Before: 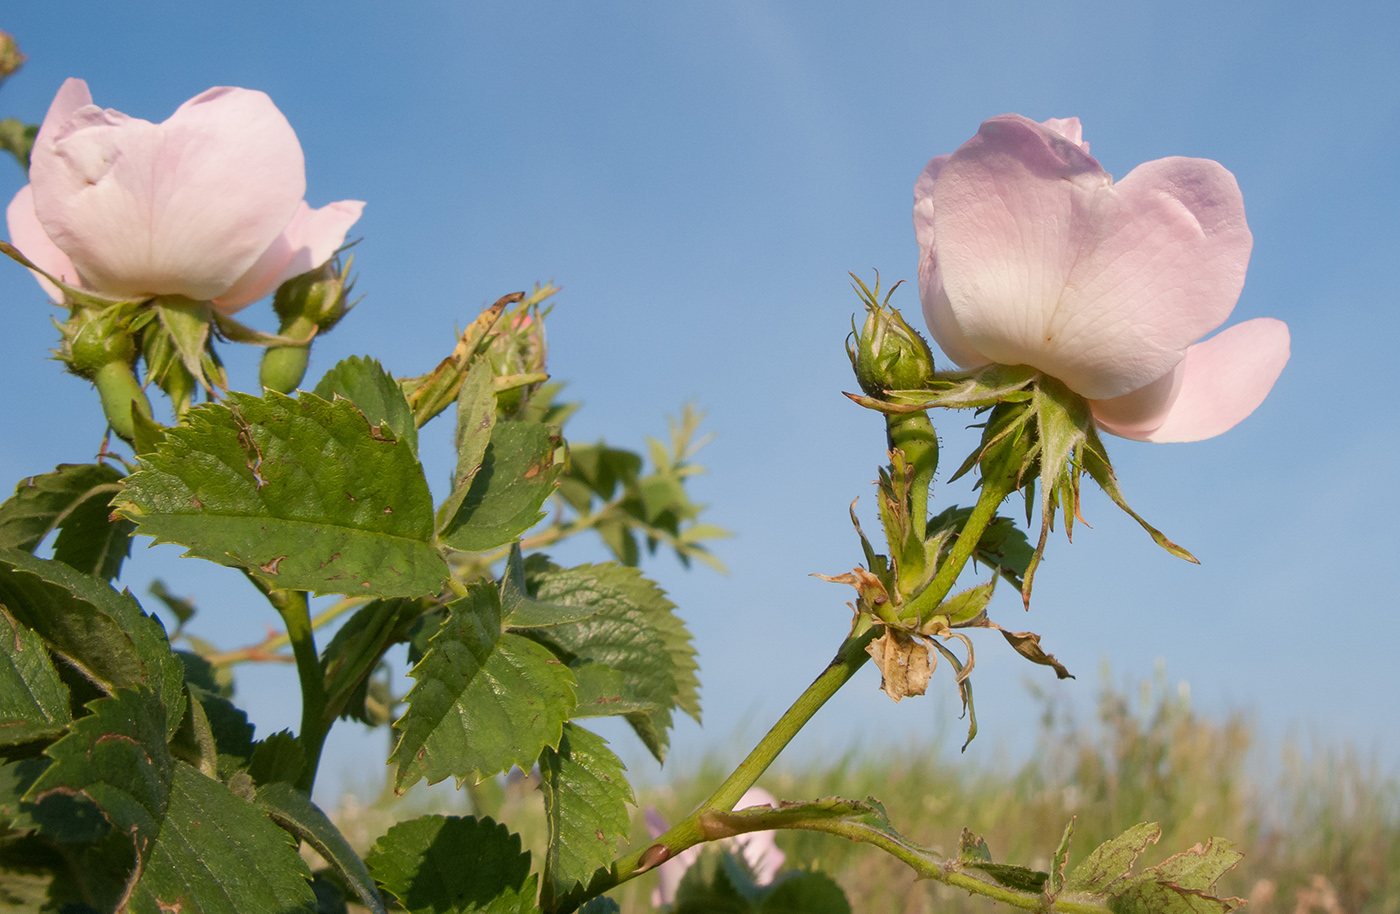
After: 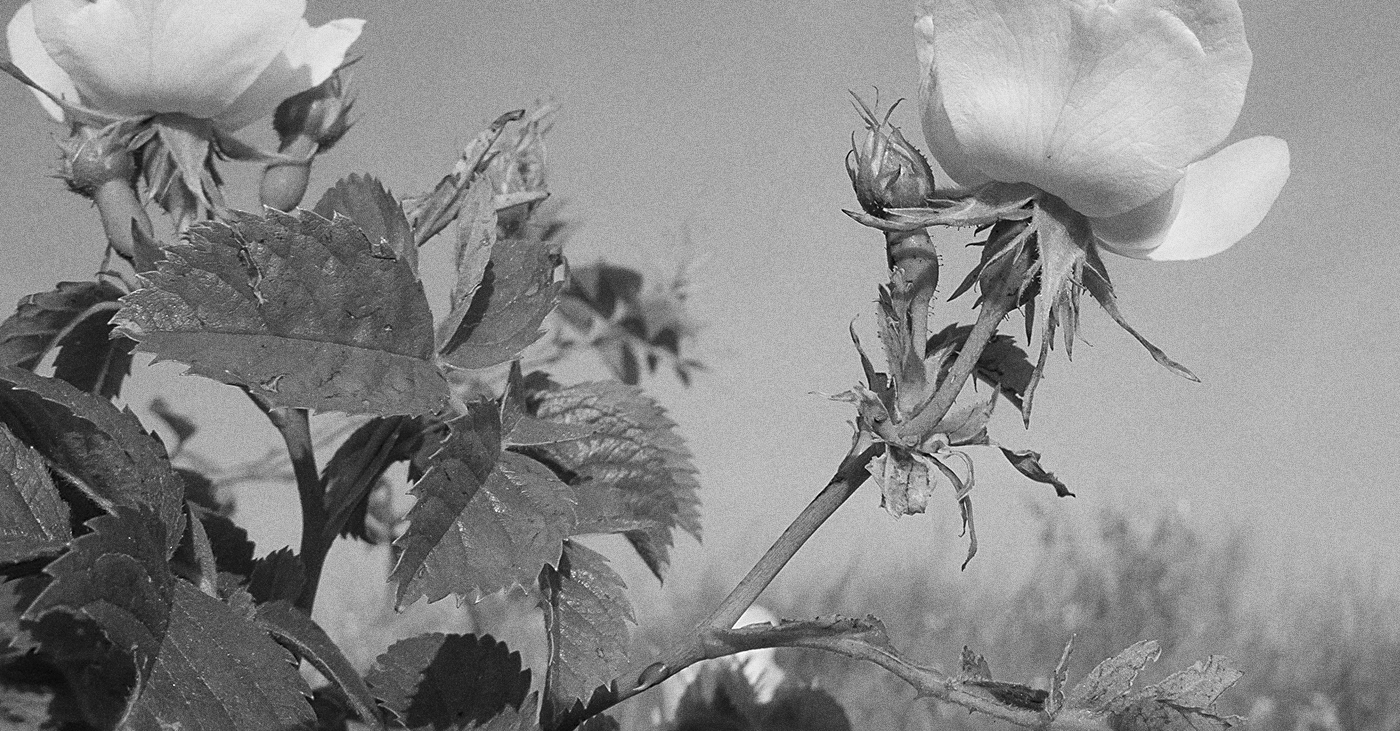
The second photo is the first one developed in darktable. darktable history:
sharpen: on, module defaults
crop and rotate: top 19.998%
grain: coarseness 0.09 ISO, strength 40%
monochrome: on, module defaults
